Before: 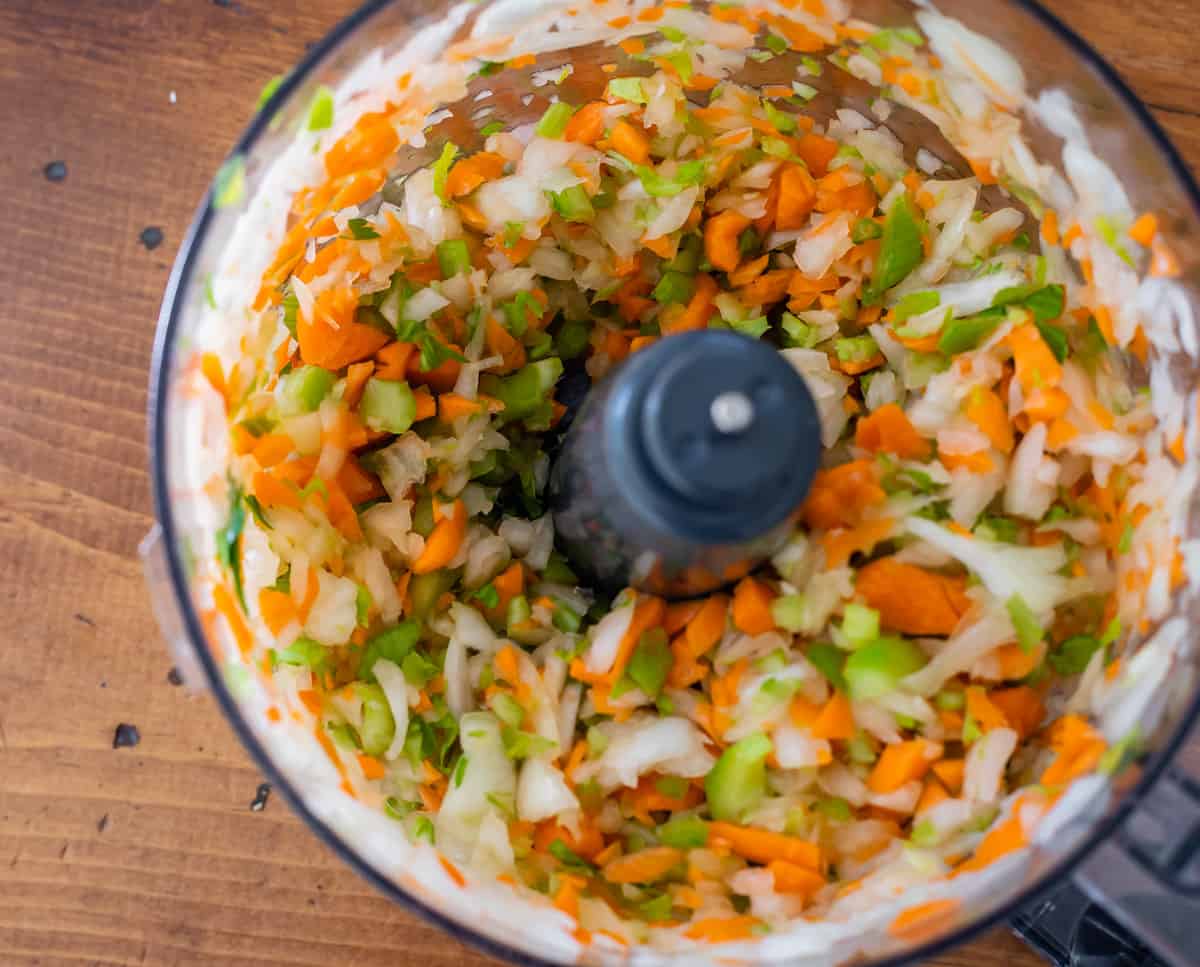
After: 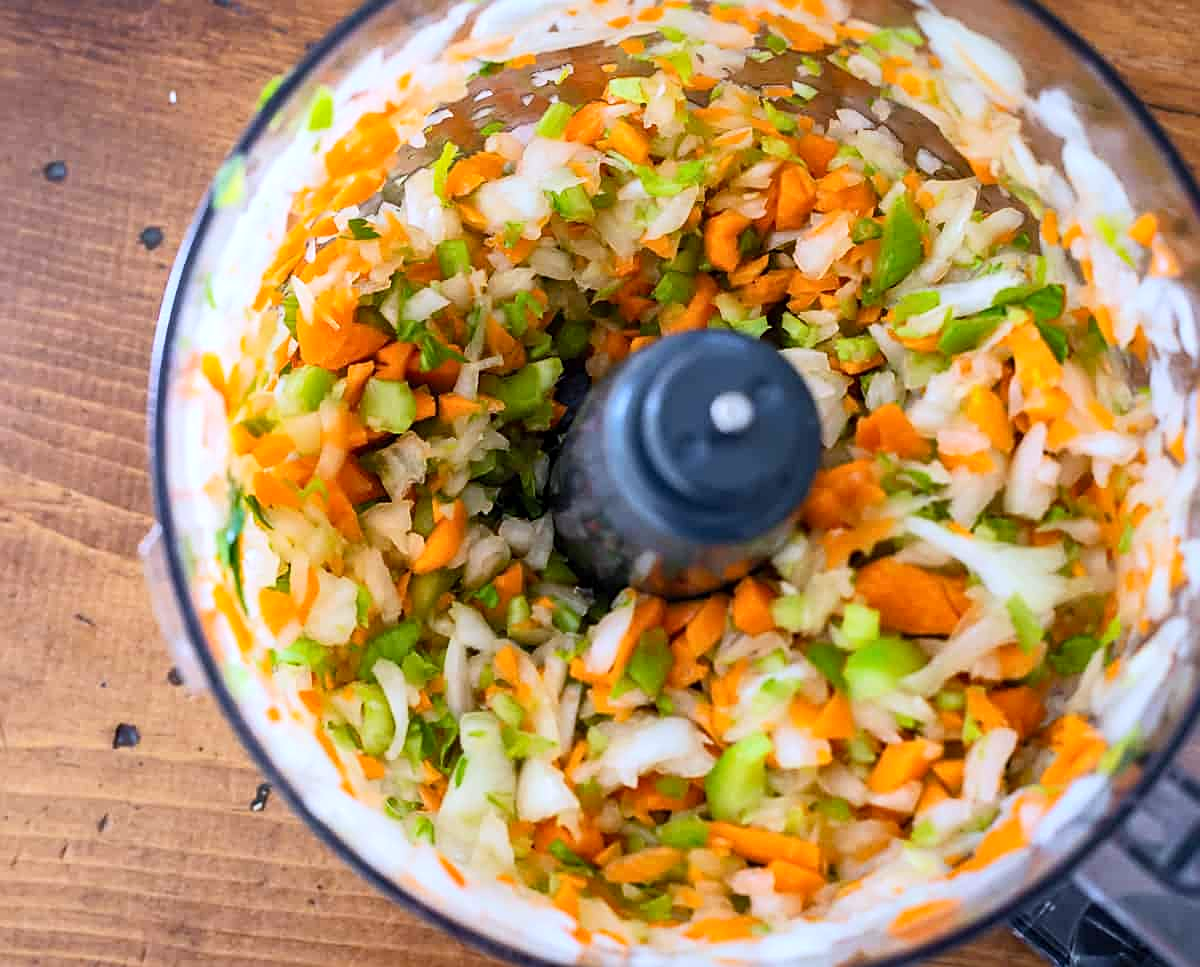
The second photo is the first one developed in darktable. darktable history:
sharpen: on, module defaults
white balance: red 0.954, blue 1.079
contrast brightness saturation: contrast 0.2, brightness 0.15, saturation 0.14
local contrast: mode bilateral grid, contrast 20, coarseness 50, detail 120%, midtone range 0.2
